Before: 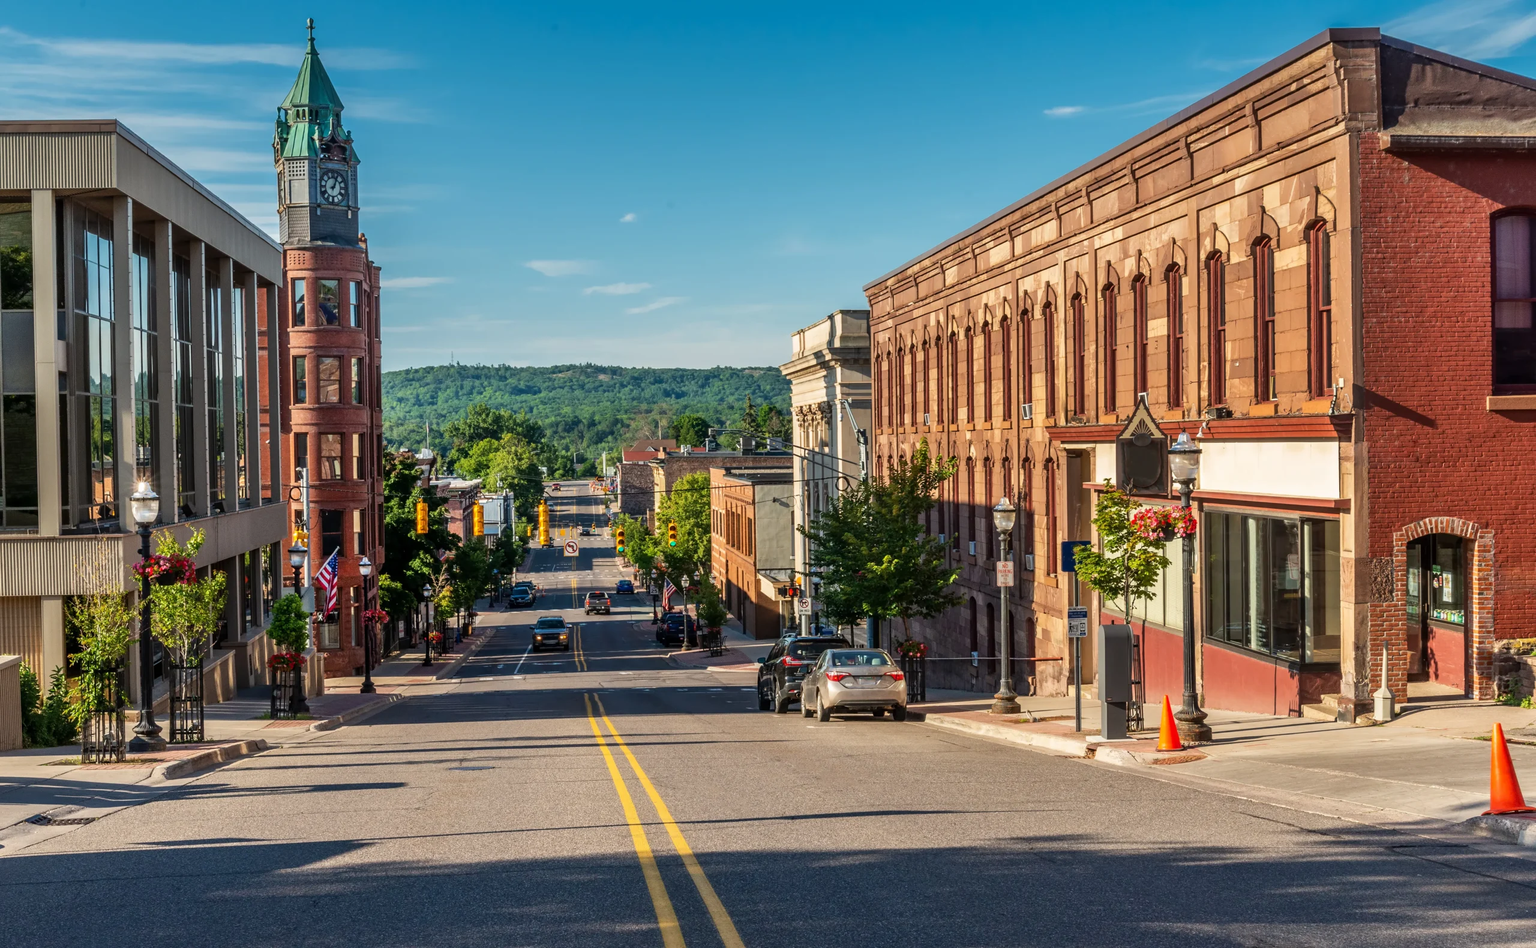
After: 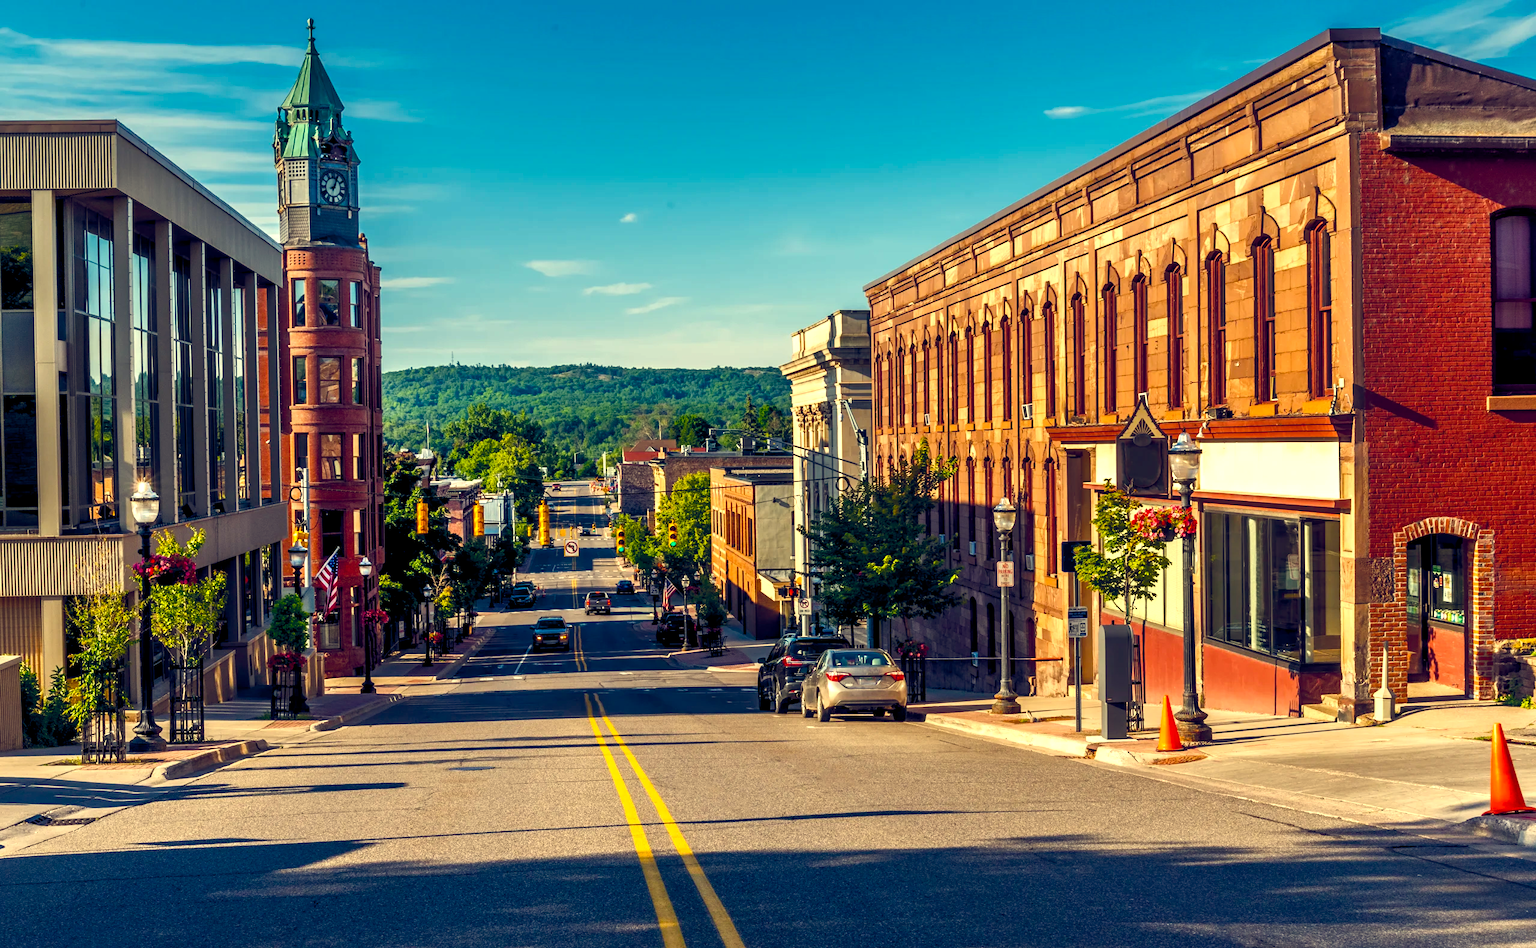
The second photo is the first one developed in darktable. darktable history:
color balance rgb: highlights gain › chroma 7.892%, highlights gain › hue 86.01°, global offset › luminance -0.28%, global offset › chroma 0.309%, global offset › hue 262.01°, linear chroma grading › global chroma 15.171%, perceptual saturation grading › global saturation 26.057%, perceptual saturation grading › highlights -27.762%, perceptual saturation grading › mid-tones 15.894%, perceptual saturation grading › shadows 33.035%, perceptual brilliance grading › global brilliance 15.019%, perceptual brilliance grading › shadows -35.336%
